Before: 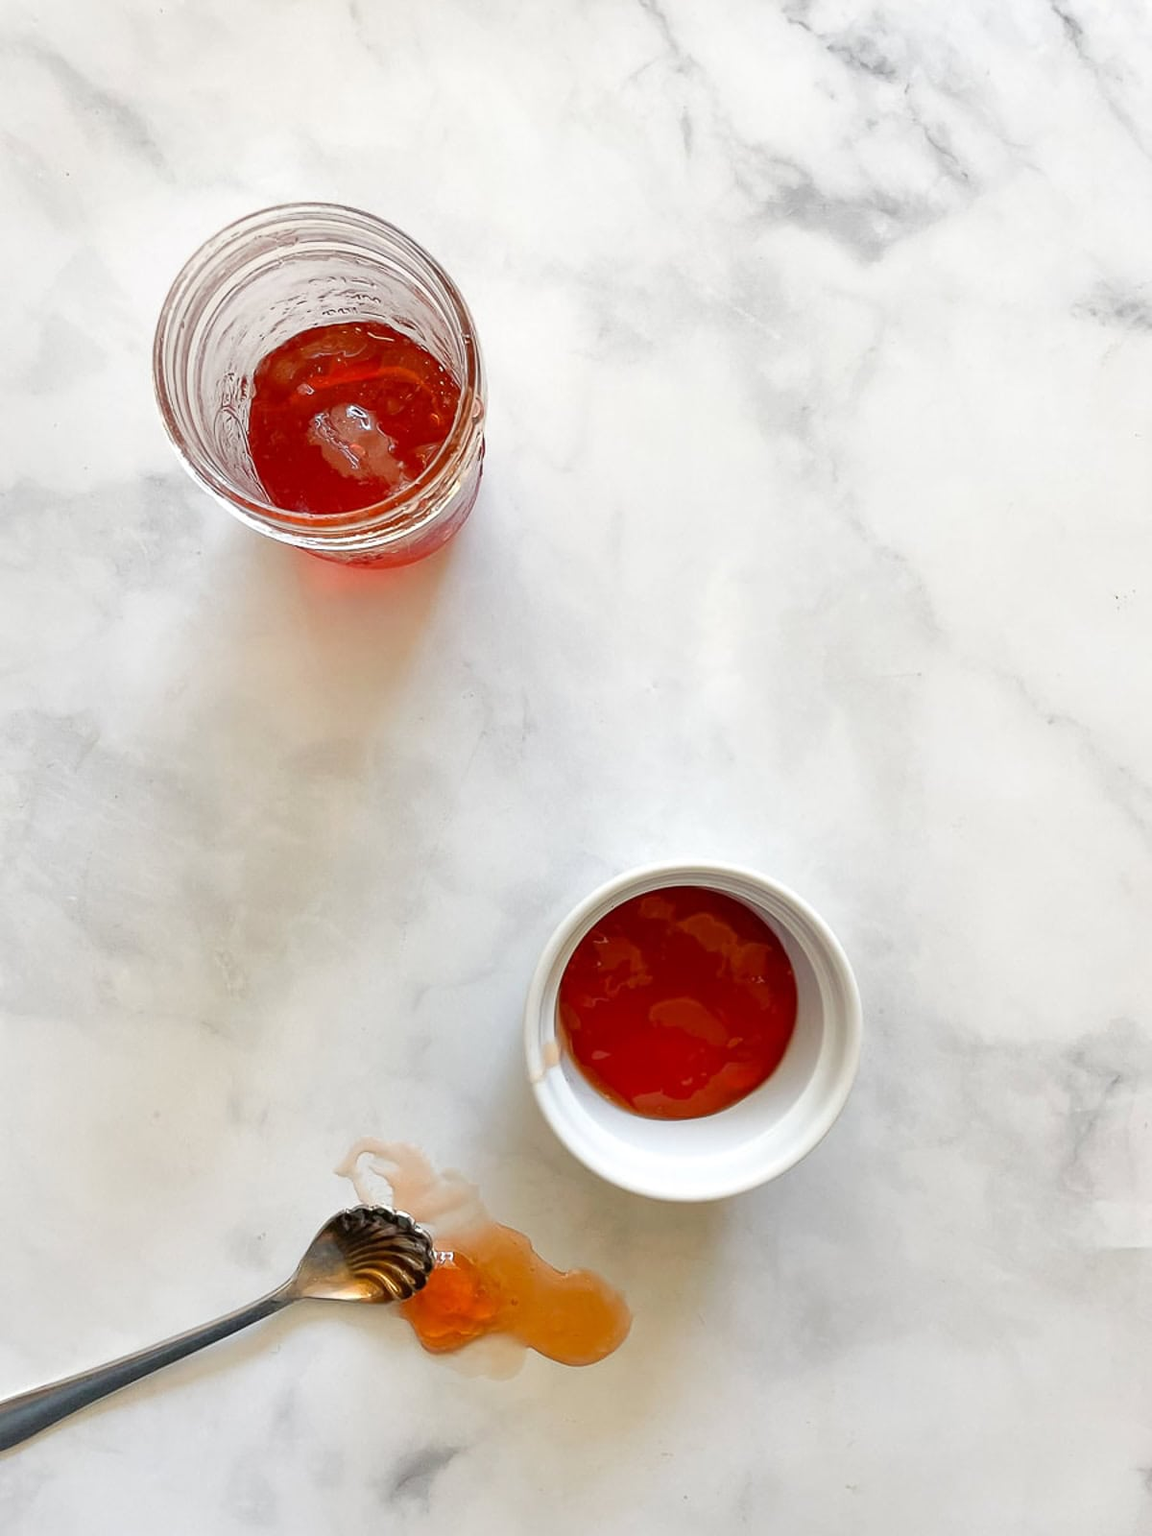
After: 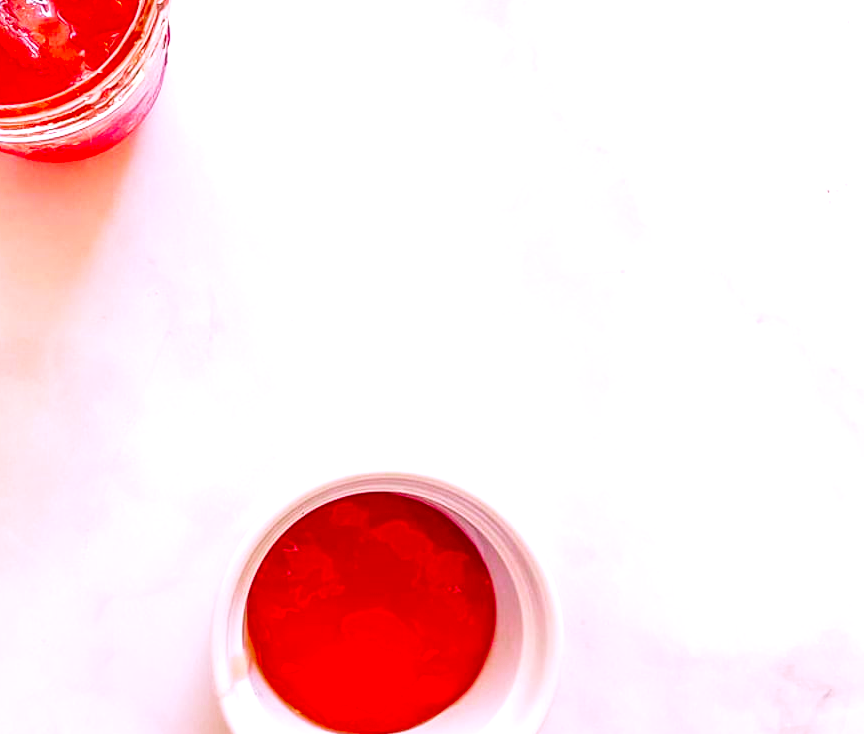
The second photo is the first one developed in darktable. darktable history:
local contrast: on, module defaults
white balance: red 1.188, blue 1.11
color zones: curves: ch0 [(0, 0.48) (0.209, 0.398) (0.305, 0.332) (0.429, 0.493) (0.571, 0.5) (0.714, 0.5) (0.857, 0.5) (1, 0.48)]; ch1 [(0, 0.736) (0.143, 0.625) (0.225, 0.371) (0.429, 0.256) (0.571, 0.241) (0.714, 0.213) (0.857, 0.48) (1, 0.736)]; ch2 [(0, 0.448) (0.143, 0.498) (0.286, 0.5) (0.429, 0.5) (0.571, 0.5) (0.714, 0.5) (0.857, 0.5) (1, 0.448)]
base curve: curves: ch0 [(0, 0) (0.204, 0.334) (0.55, 0.733) (1, 1)], preserve colors none
color balance: lift [1, 1, 0.999, 1.001], gamma [1, 1.003, 1.005, 0.995], gain [1, 0.992, 0.988, 1.012], contrast 5%, output saturation 110%
exposure: black level correction 0, exposure 0.4 EV, compensate exposure bias true, compensate highlight preservation false
crop and rotate: left 27.938%, top 27.046%, bottom 27.046%
